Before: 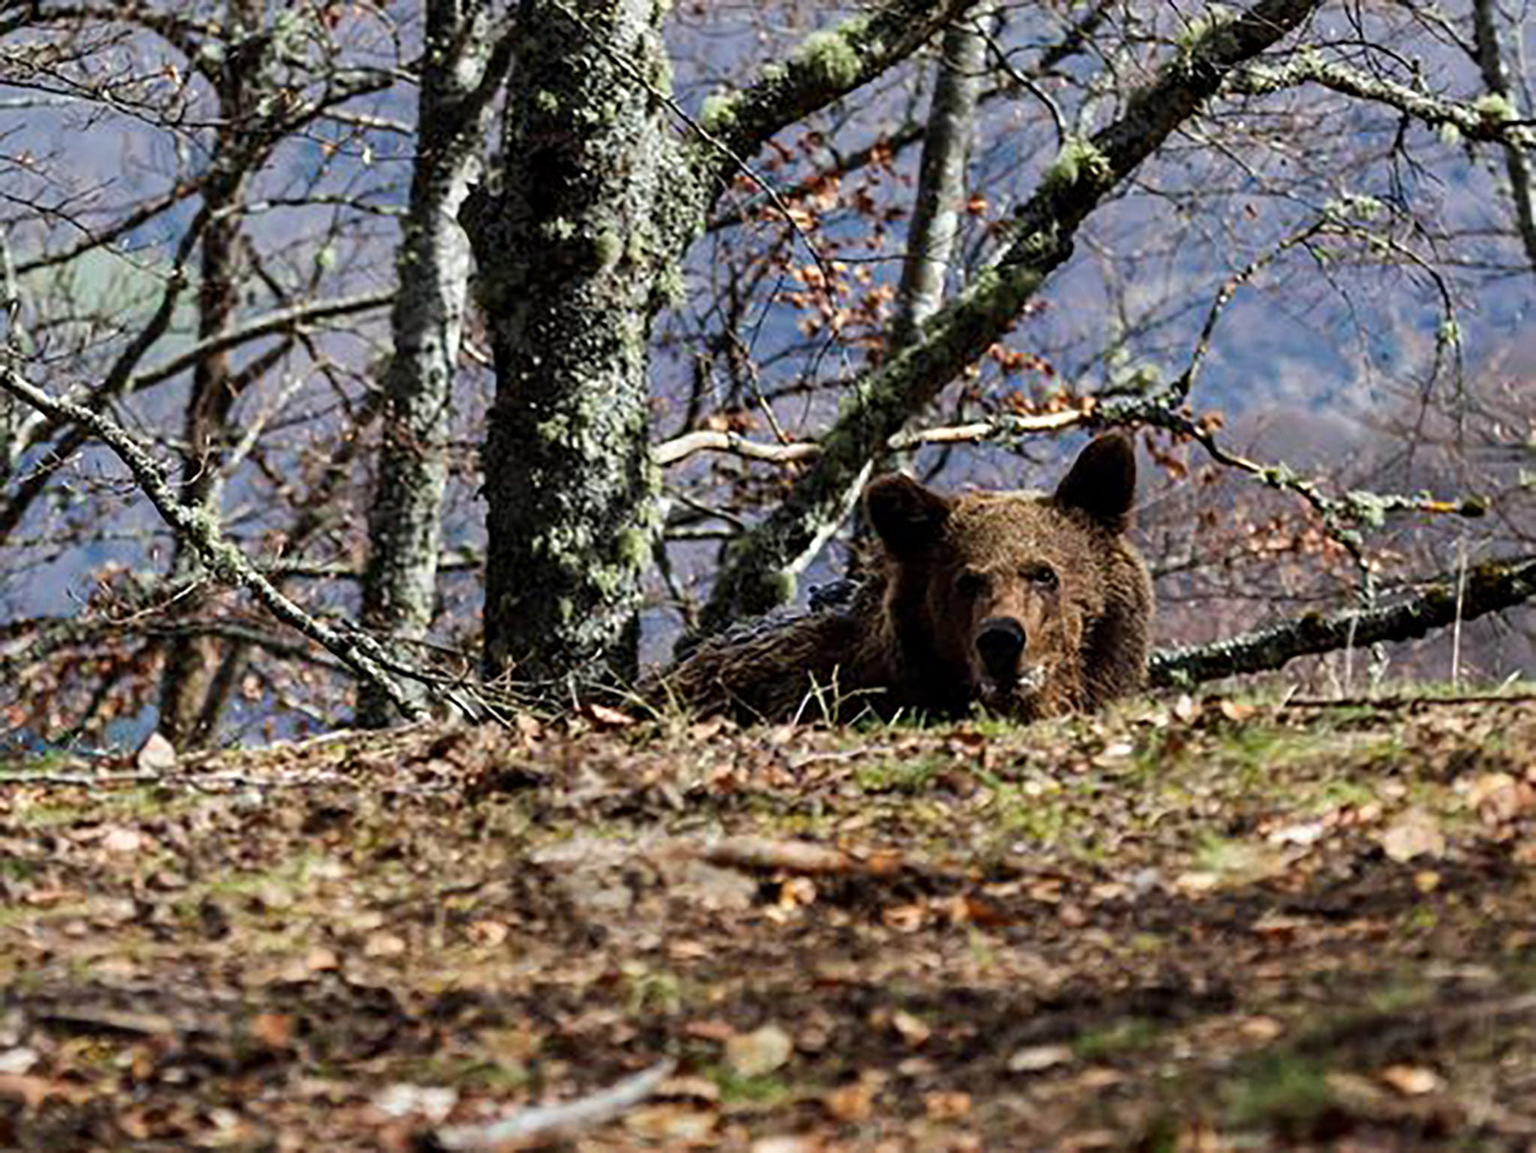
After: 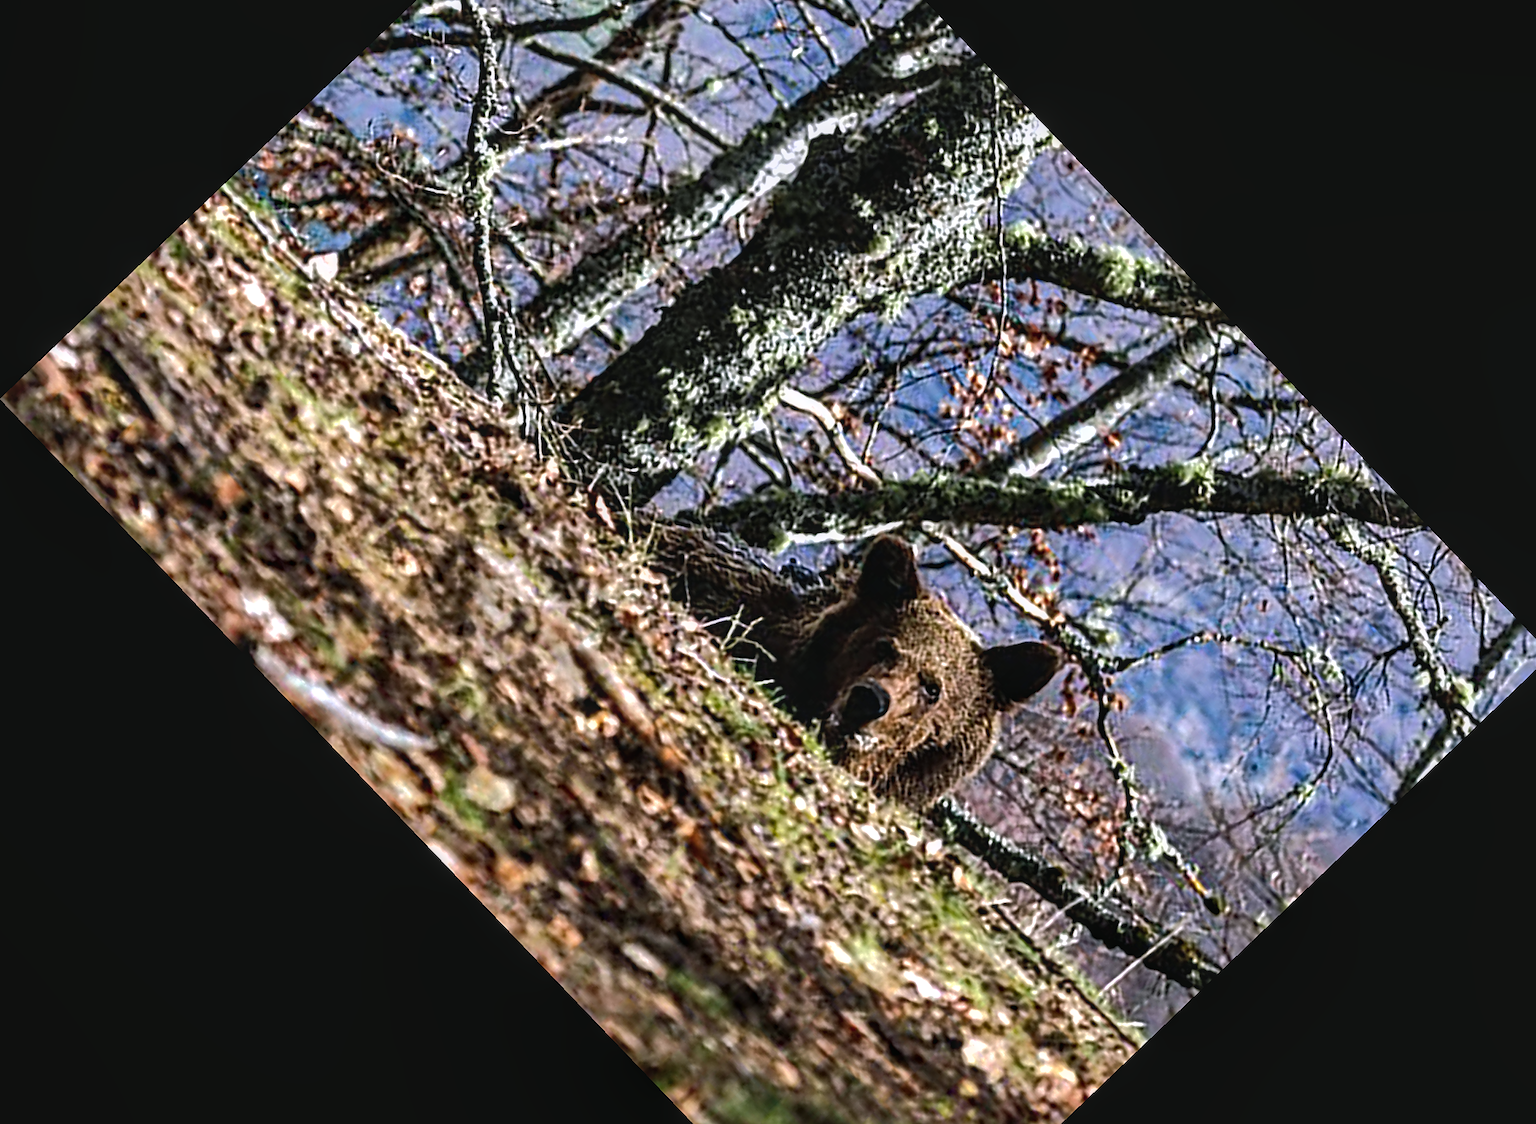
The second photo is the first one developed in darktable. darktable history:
haze removal: compatibility mode true, adaptive false
crop and rotate: angle -46.26°, top 16.234%, right 0.912%, bottom 11.704%
local contrast: on, module defaults
color balance rgb: shadows lift › chroma 2%, shadows lift › hue 135.47°, highlights gain › chroma 2%, highlights gain › hue 291.01°, global offset › luminance 0.5%, perceptual saturation grading › global saturation -10.8%, perceptual saturation grading › highlights -26.83%, perceptual saturation grading › shadows 21.25%, perceptual brilliance grading › highlights 17.77%, perceptual brilliance grading › mid-tones 31.71%, perceptual brilliance grading › shadows -31.01%, global vibrance 24.91%
sharpen: on, module defaults
shadows and highlights: on, module defaults
white balance: red 0.98, blue 1.034
